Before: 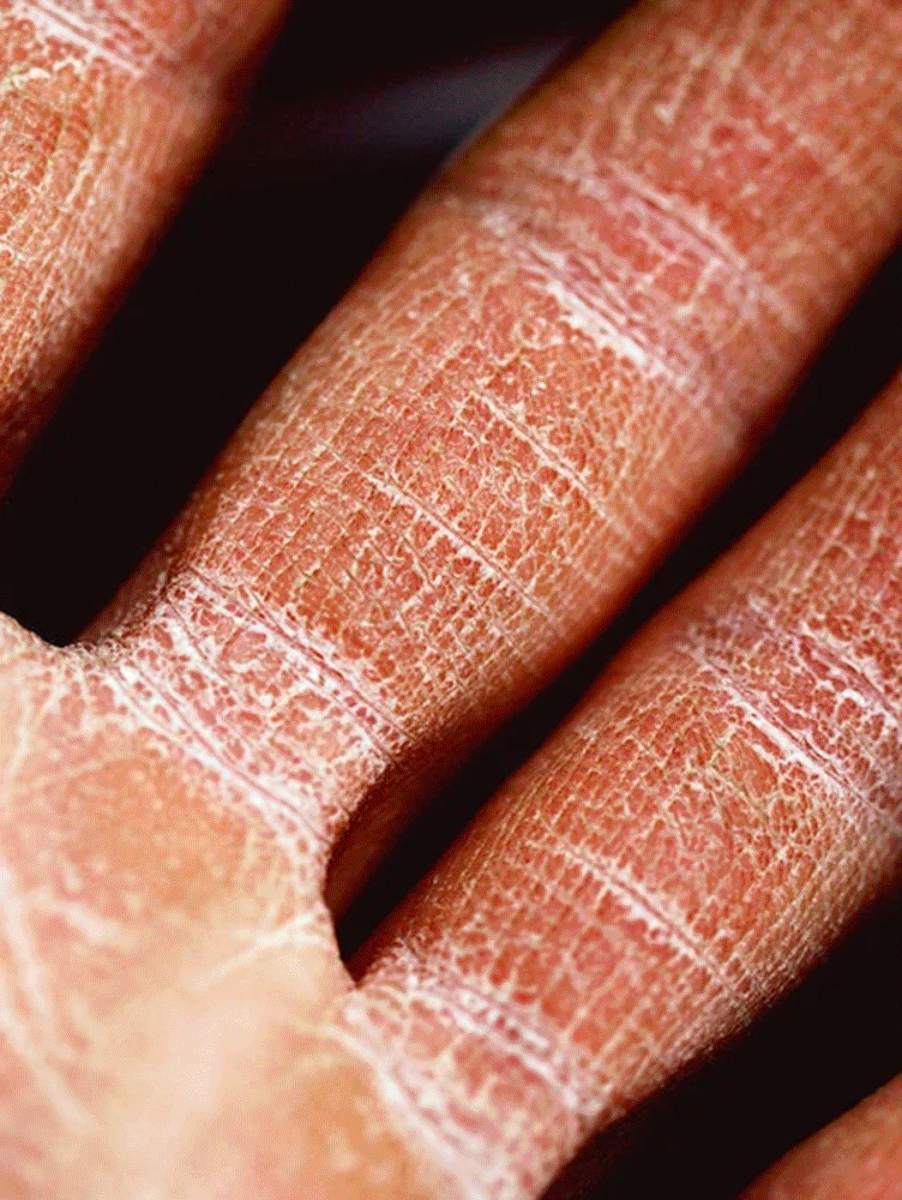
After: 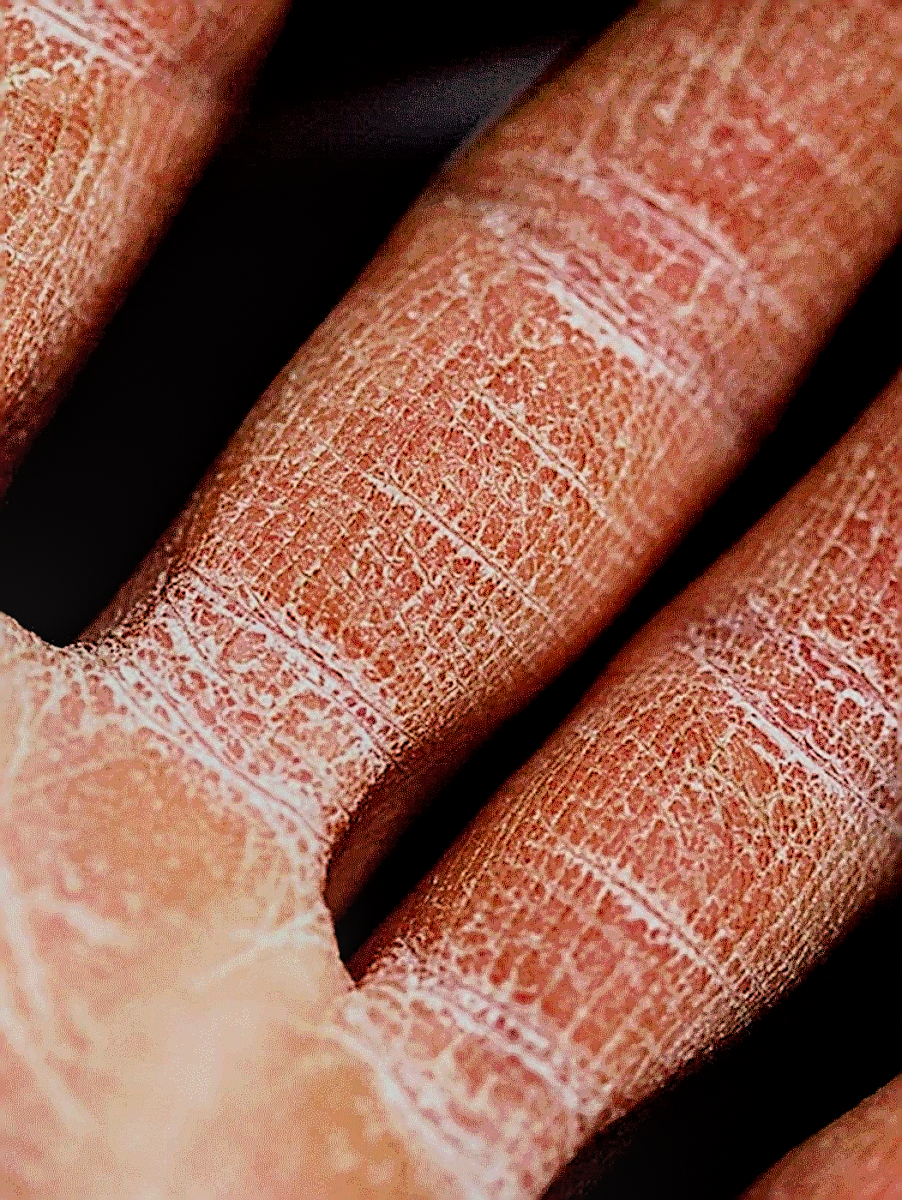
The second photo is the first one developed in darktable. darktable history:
white balance: red 1, blue 1
filmic rgb: black relative exposure -7.15 EV, white relative exposure 5.36 EV, hardness 3.02, color science v6 (2022)
local contrast: on, module defaults
sharpen: amount 2
